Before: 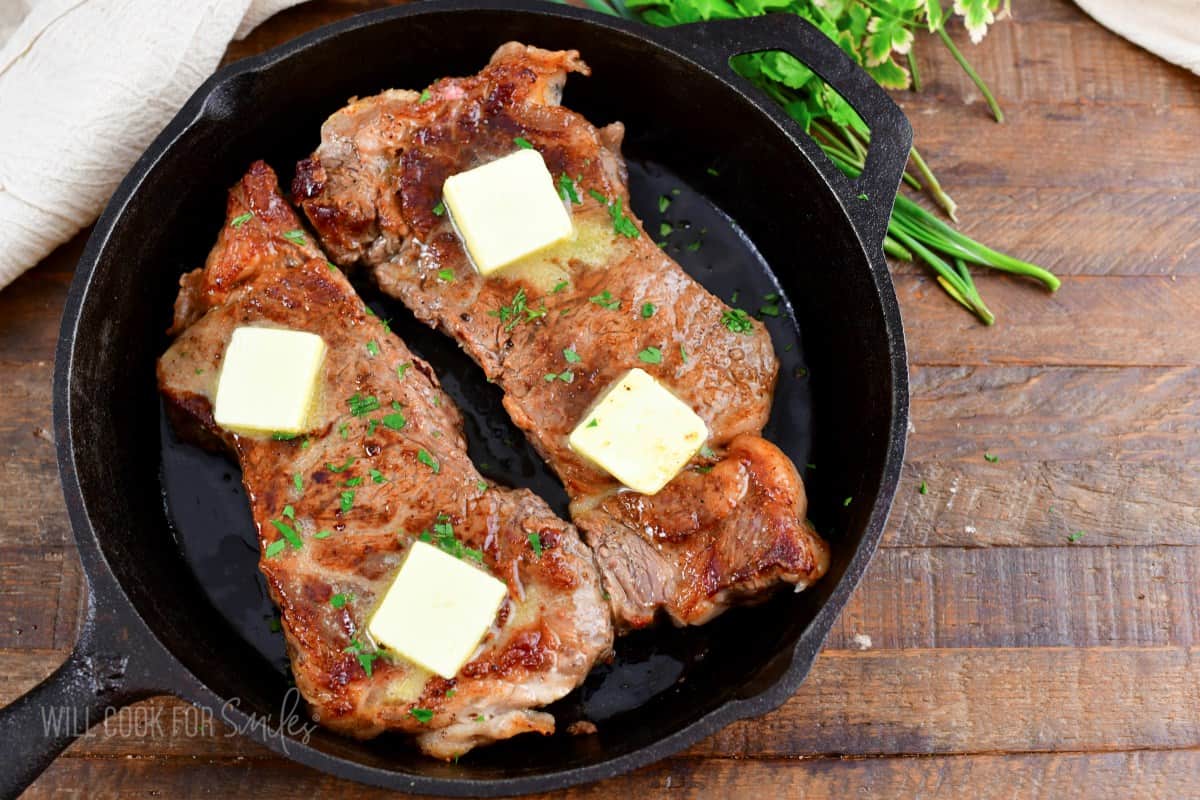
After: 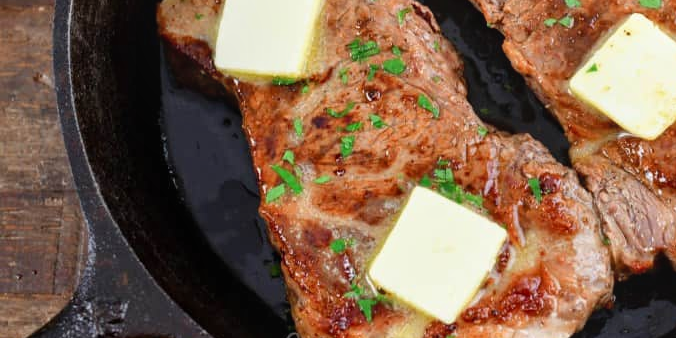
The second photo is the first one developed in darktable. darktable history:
crop: top 44.396%, right 43.645%, bottom 13.283%
local contrast: detail 110%
